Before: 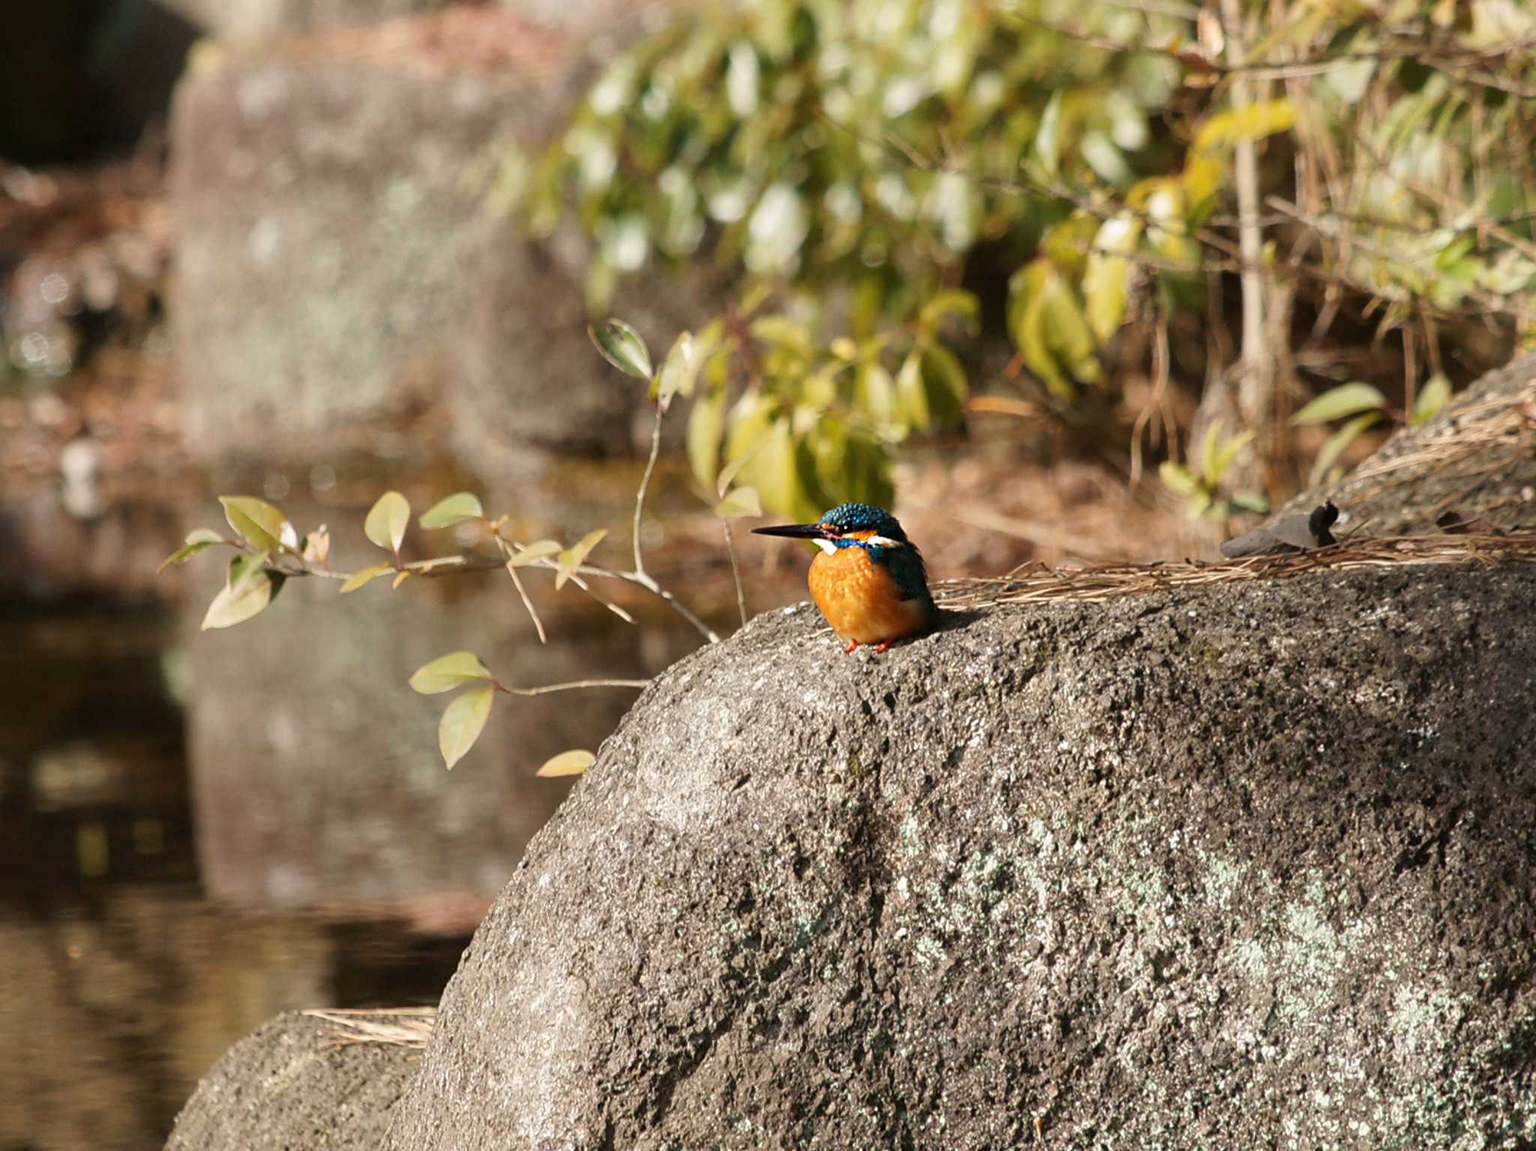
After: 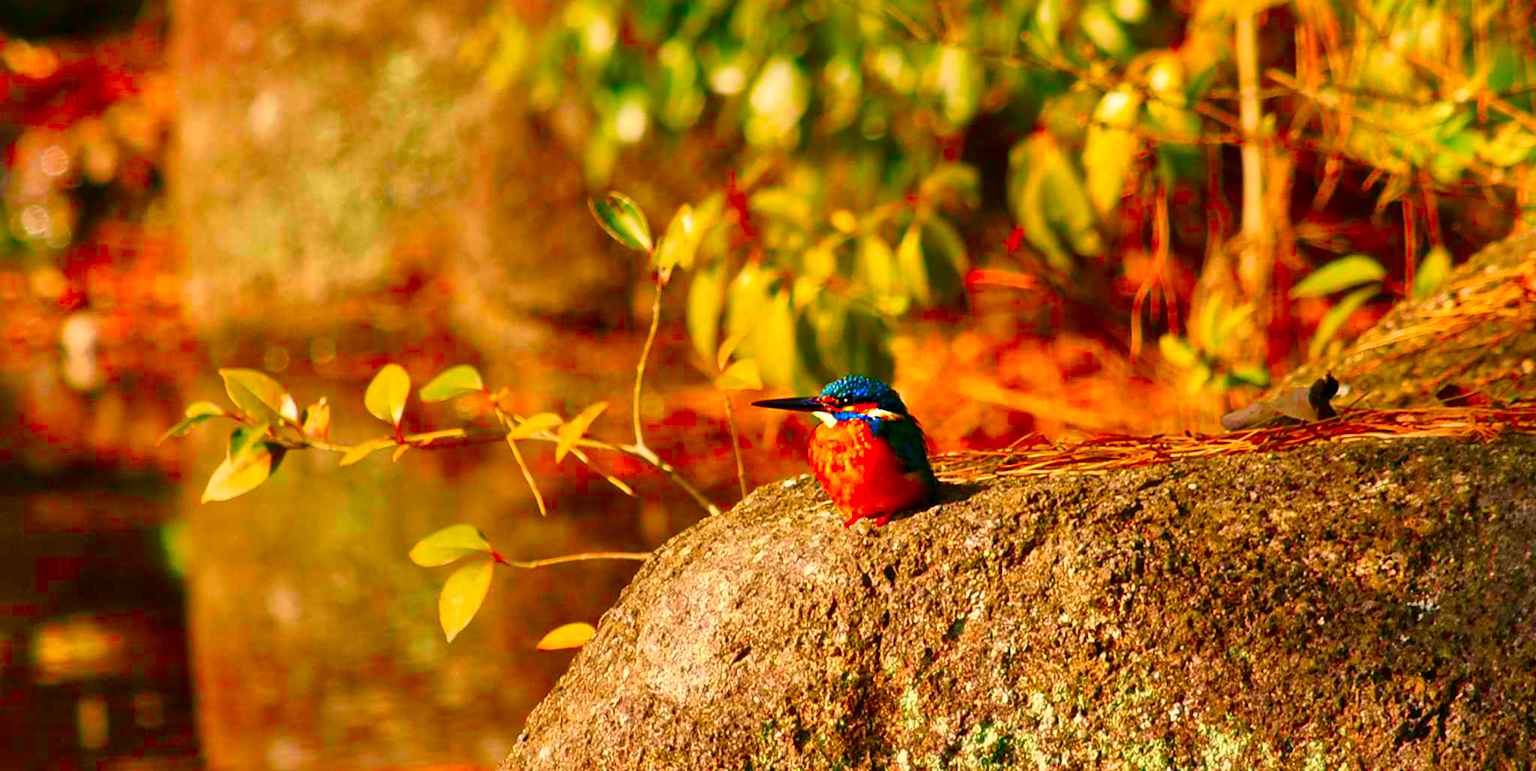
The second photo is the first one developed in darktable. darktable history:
color balance rgb: highlights gain › chroma 2.912%, highlights gain › hue 61.69°, perceptual saturation grading › global saturation 20%, perceptual saturation grading › highlights -25.091%, perceptual saturation grading › shadows 50.028%, contrast 4.129%
shadows and highlights: soften with gaussian
crop: top 11.139%, bottom 21.766%
color correction: highlights b* 0.041, saturation 2.96
local contrast: mode bilateral grid, contrast 21, coarseness 50, detail 121%, midtone range 0.2
